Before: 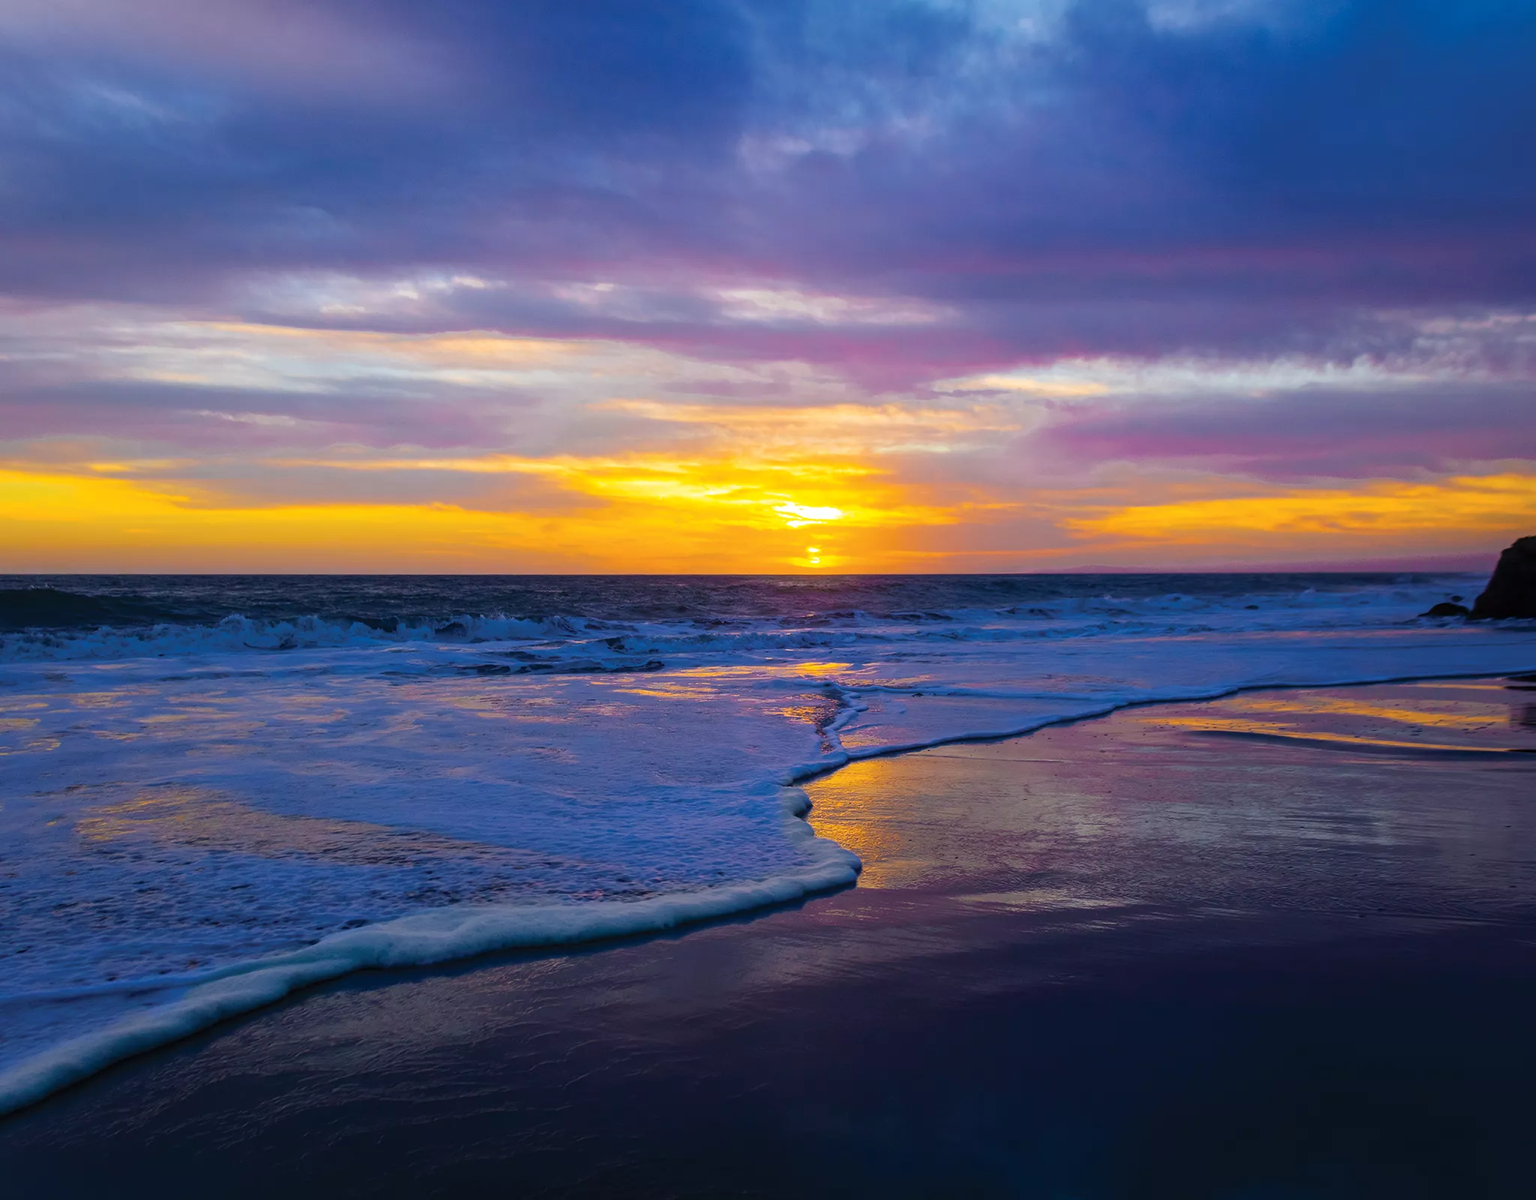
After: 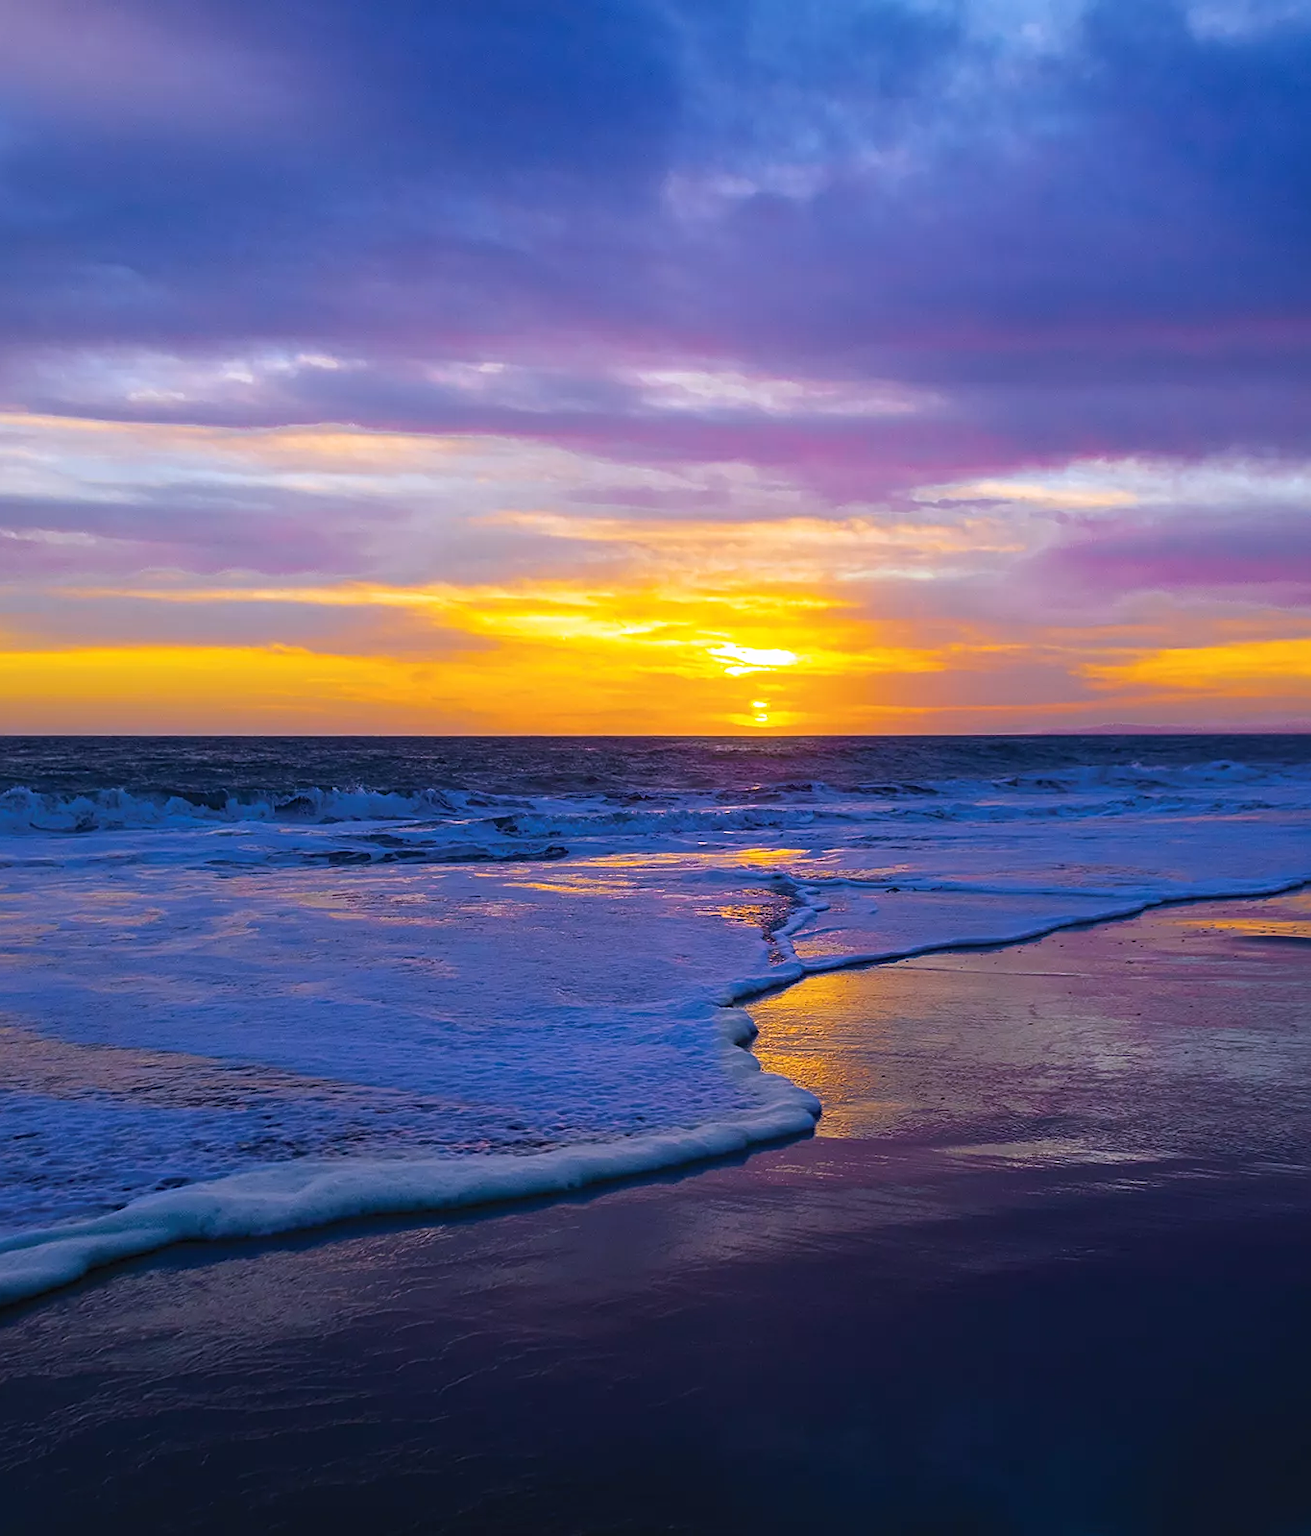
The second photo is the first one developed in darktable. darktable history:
sharpen: on, module defaults
white balance: red 1.004, blue 1.096
crop and rotate: left 14.385%, right 18.948%
fill light: on, module defaults
